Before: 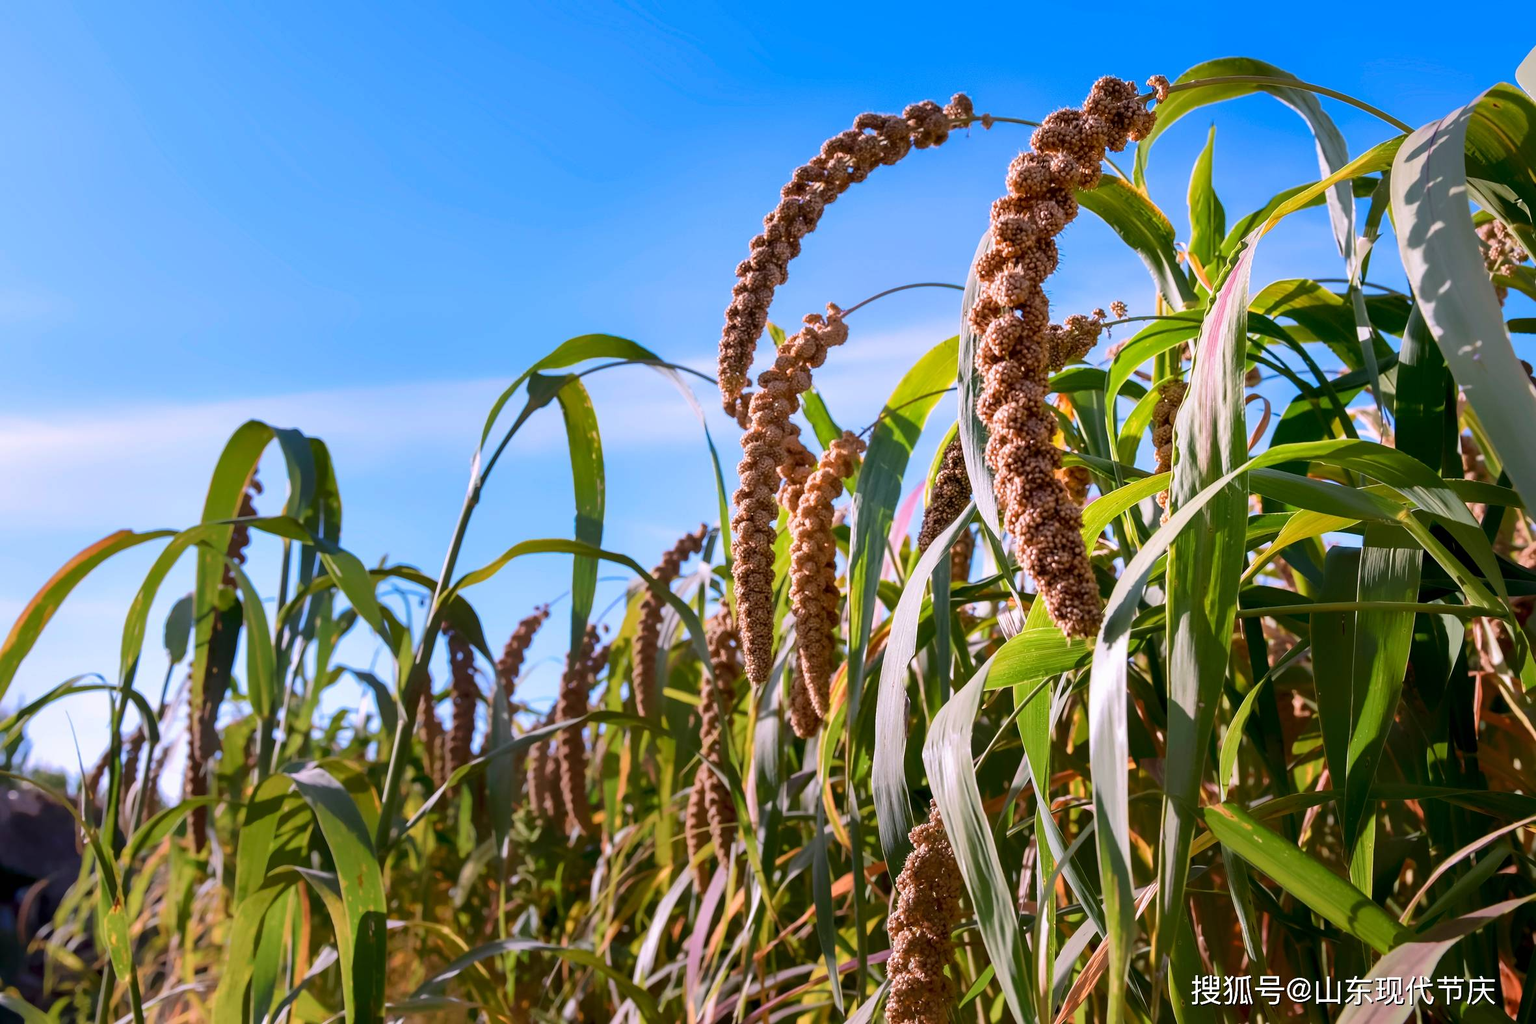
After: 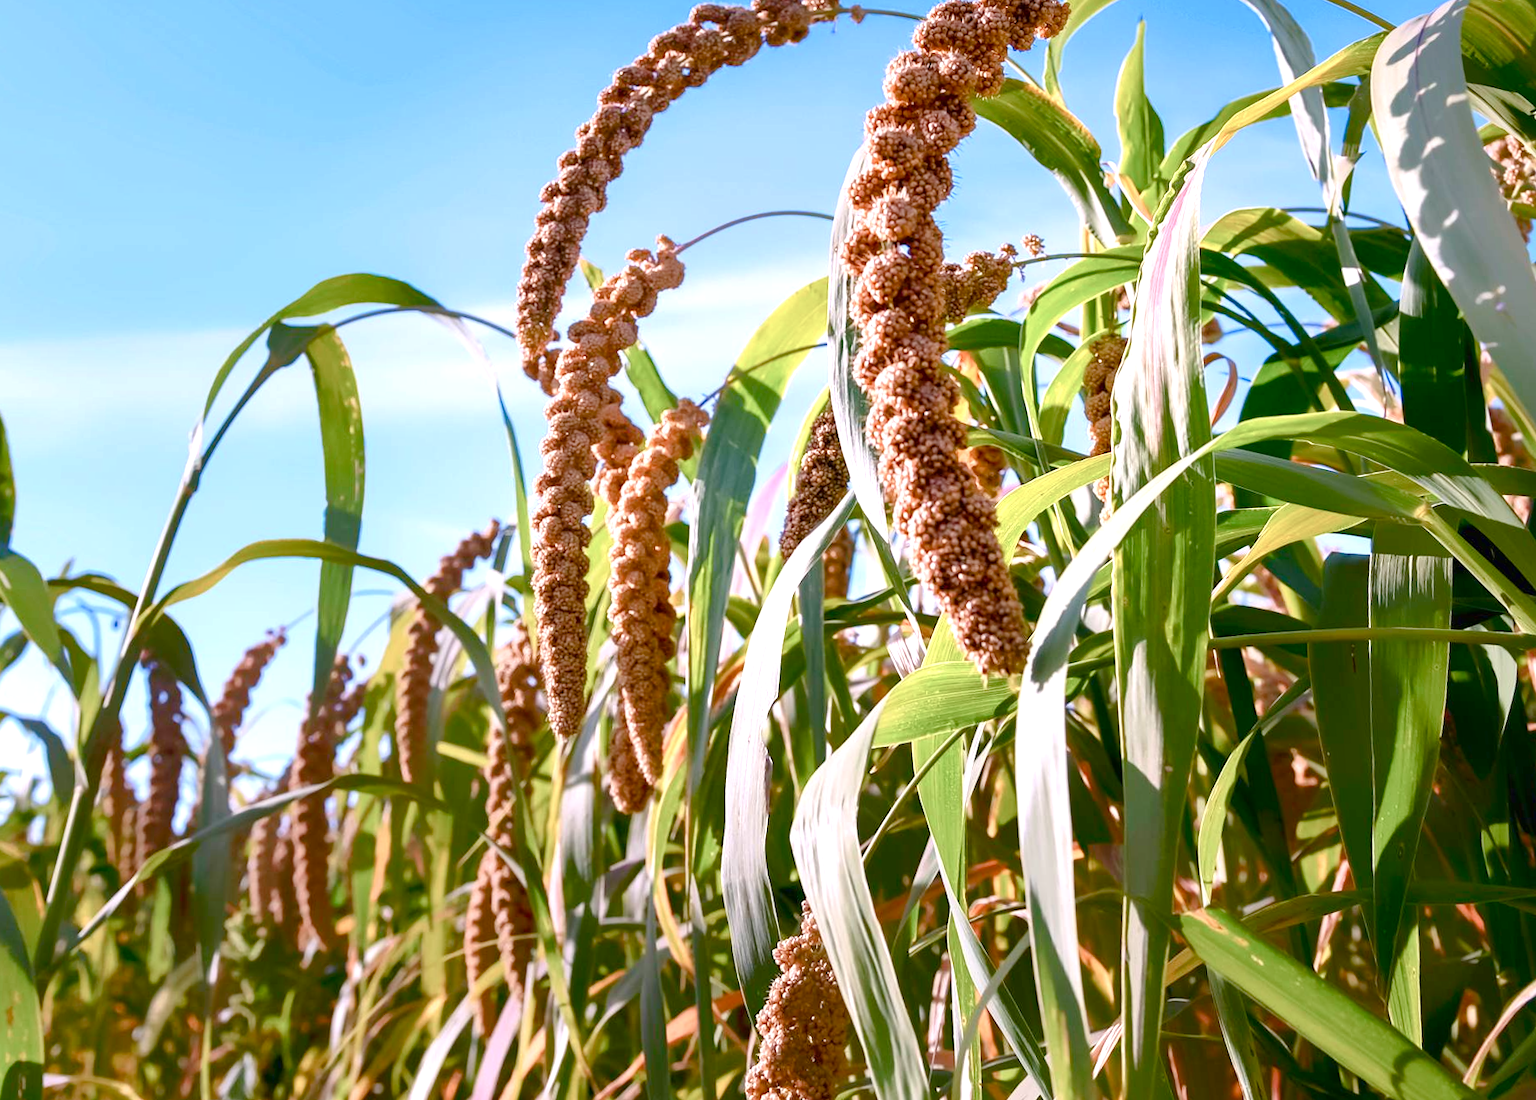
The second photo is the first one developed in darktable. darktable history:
rotate and perspective: rotation 0.215°, lens shift (vertical) -0.139, crop left 0.069, crop right 0.939, crop top 0.002, crop bottom 0.996
crop: left 19.159%, top 9.58%, bottom 9.58%
exposure: black level correction 0, exposure 0.9 EV, compensate highlight preservation false
color balance rgb: shadows lift › chroma 1%, shadows lift › hue 113°, highlights gain › chroma 0.2%, highlights gain › hue 333°, perceptual saturation grading › global saturation 20%, perceptual saturation grading › highlights -50%, perceptual saturation grading › shadows 25%, contrast -10%
